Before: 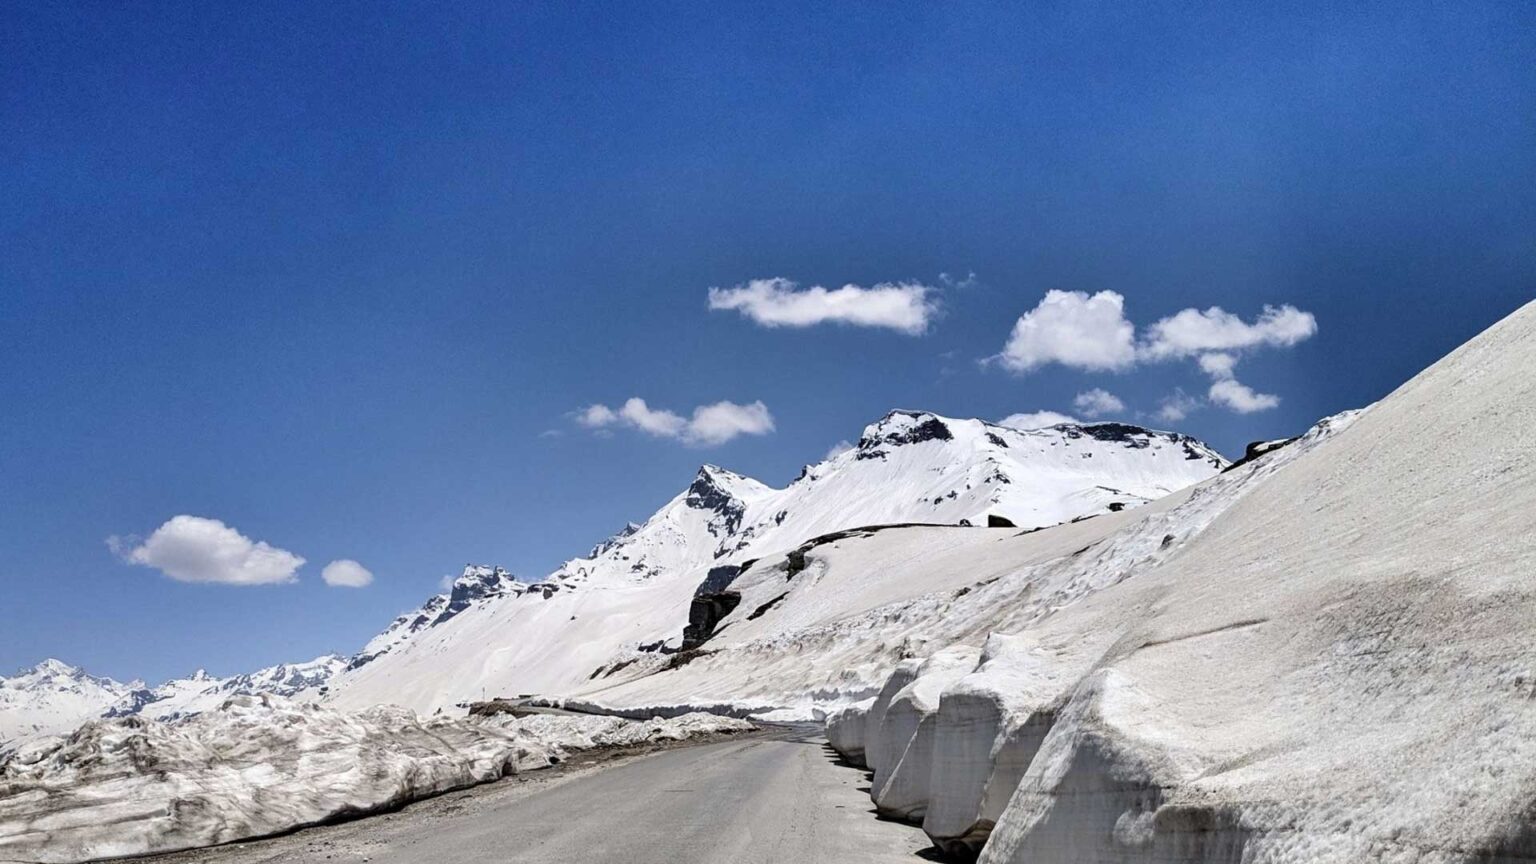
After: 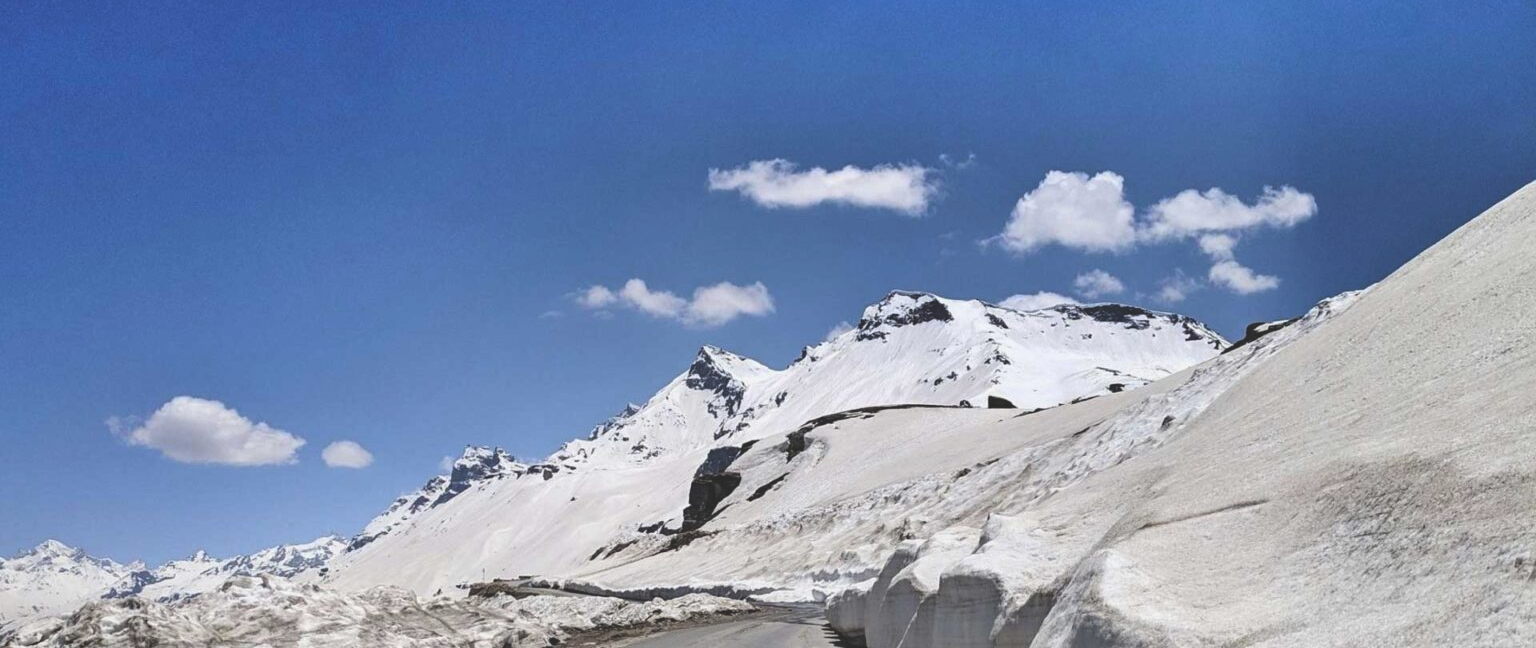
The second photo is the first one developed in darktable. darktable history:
color zones: curves: ch0 [(0.068, 0.464) (0.25, 0.5) (0.48, 0.508) (0.75, 0.536) (0.886, 0.476) (0.967, 0.456)]; ch1 [(0.066, 0.456) (0.25, 0.5) (0.616, 0.508) (0.746, 0.56) (0.934, 0.444)]
rgb levels: preserve colors max RGB
crop: top 13.819%, bottom 11.169%
exposure: black level correction -0.025, exposure -0.117 EV, compensate highlight preservation false
